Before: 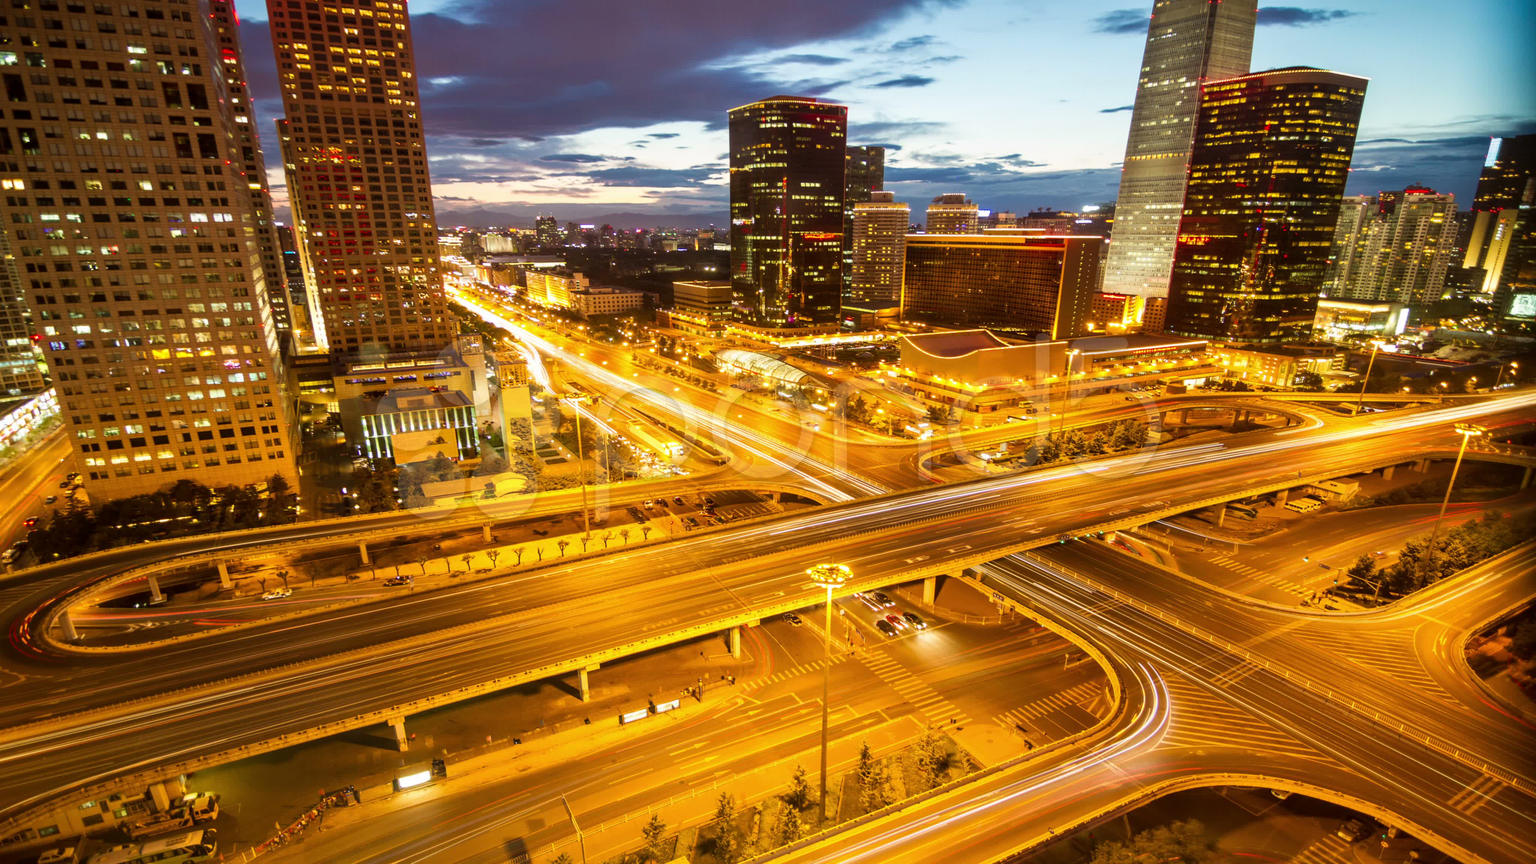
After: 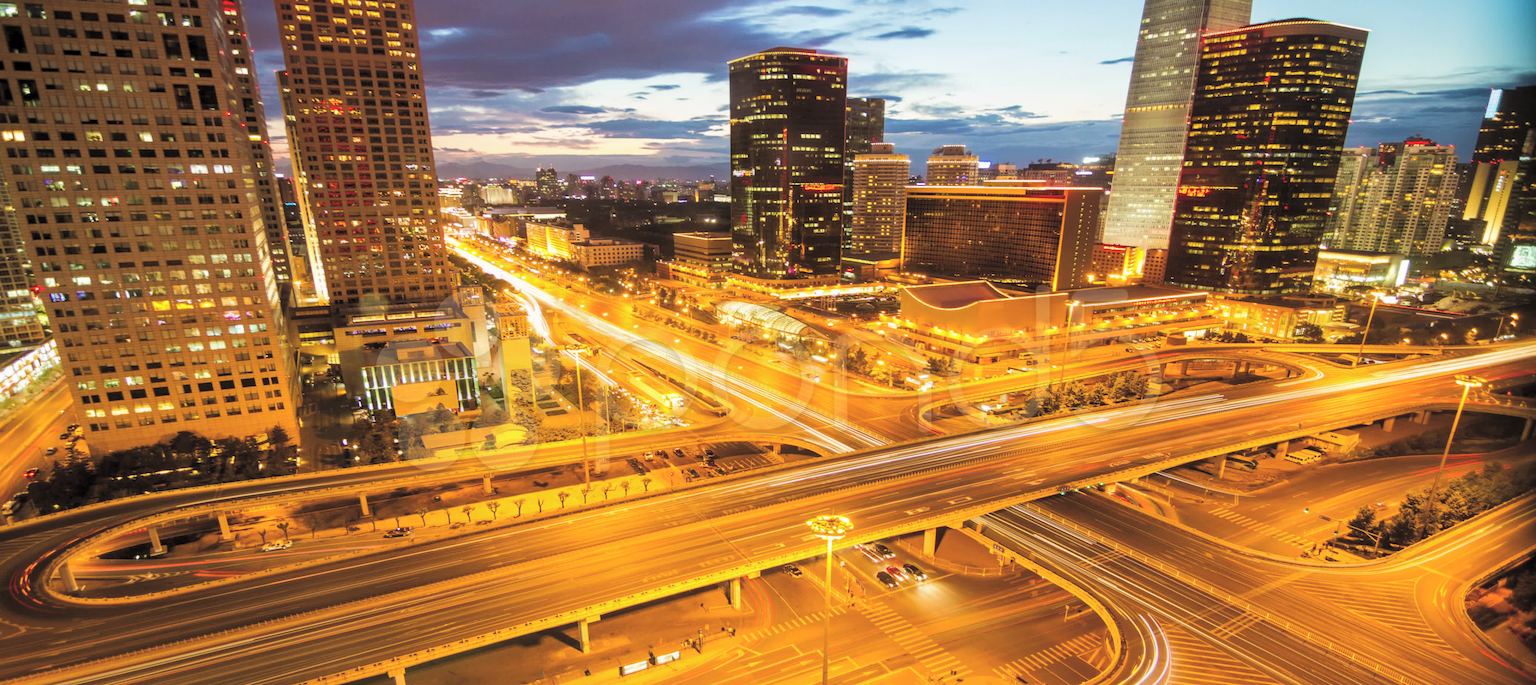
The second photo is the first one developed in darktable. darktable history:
rgb levels: levels [[0.013, 0.434, 0.89], [0, 0.5, 1], [0, 0.5, 1]]
exposure: black level correction -0.014, exposure -0.193 EV, compensate highlight preservation false
crop and rotate: top 5.667%, bottom 14.937%
base curve: curves: ch0 [(0, 0) (0.262, 0.32) (0.722, 0.705) (1, 1)]
